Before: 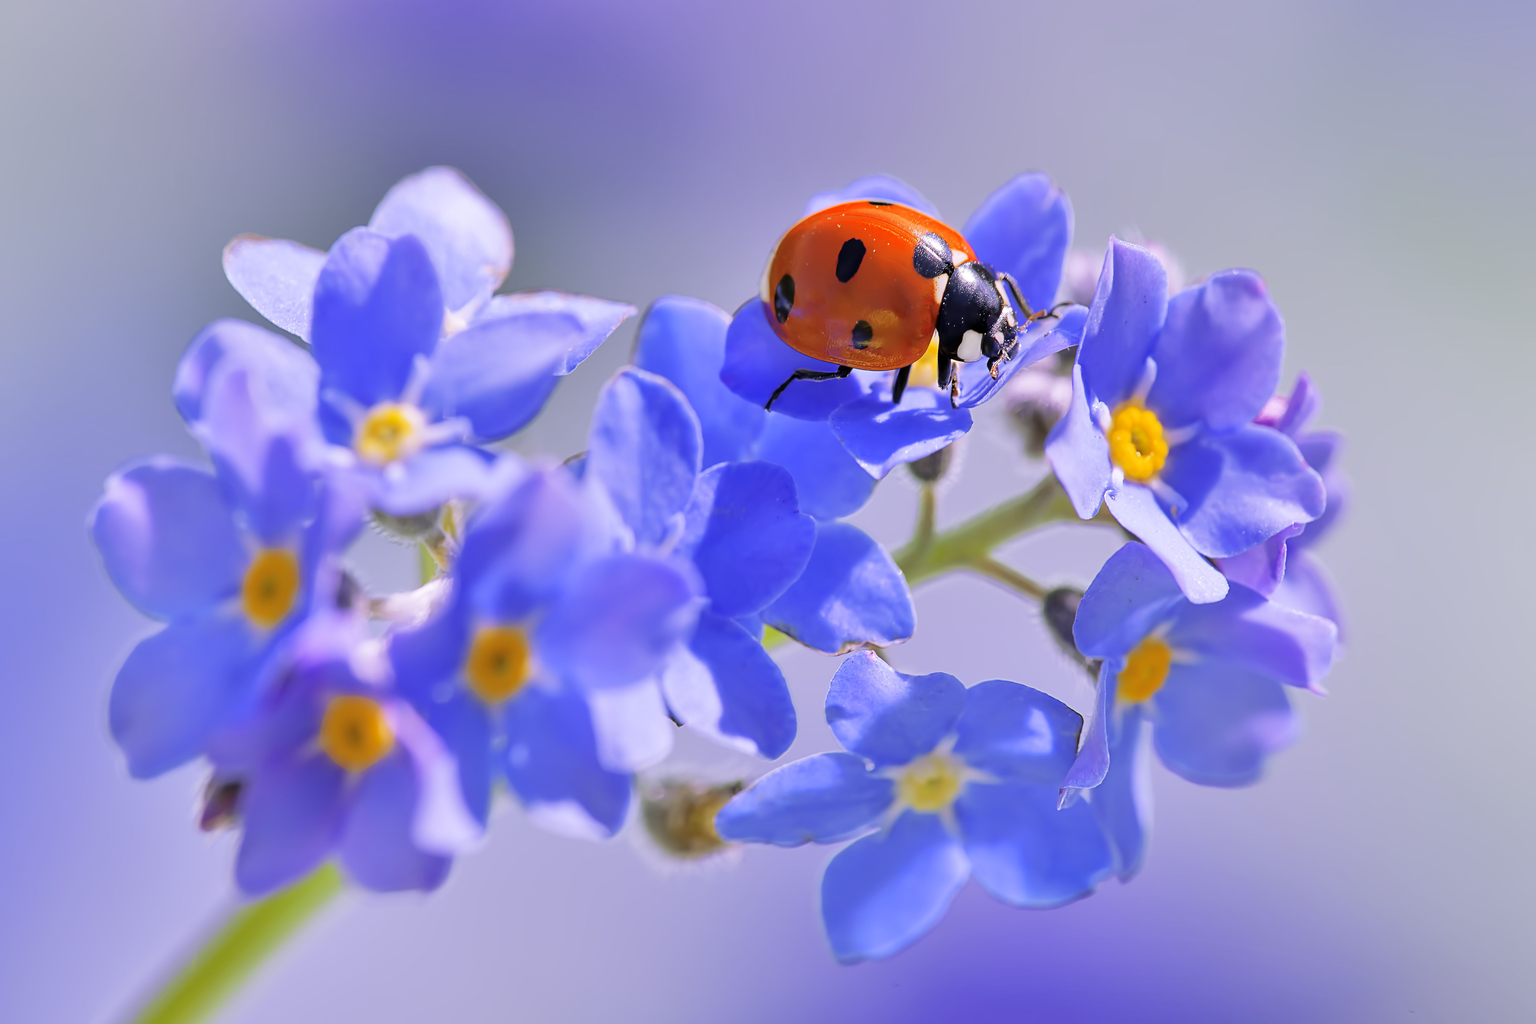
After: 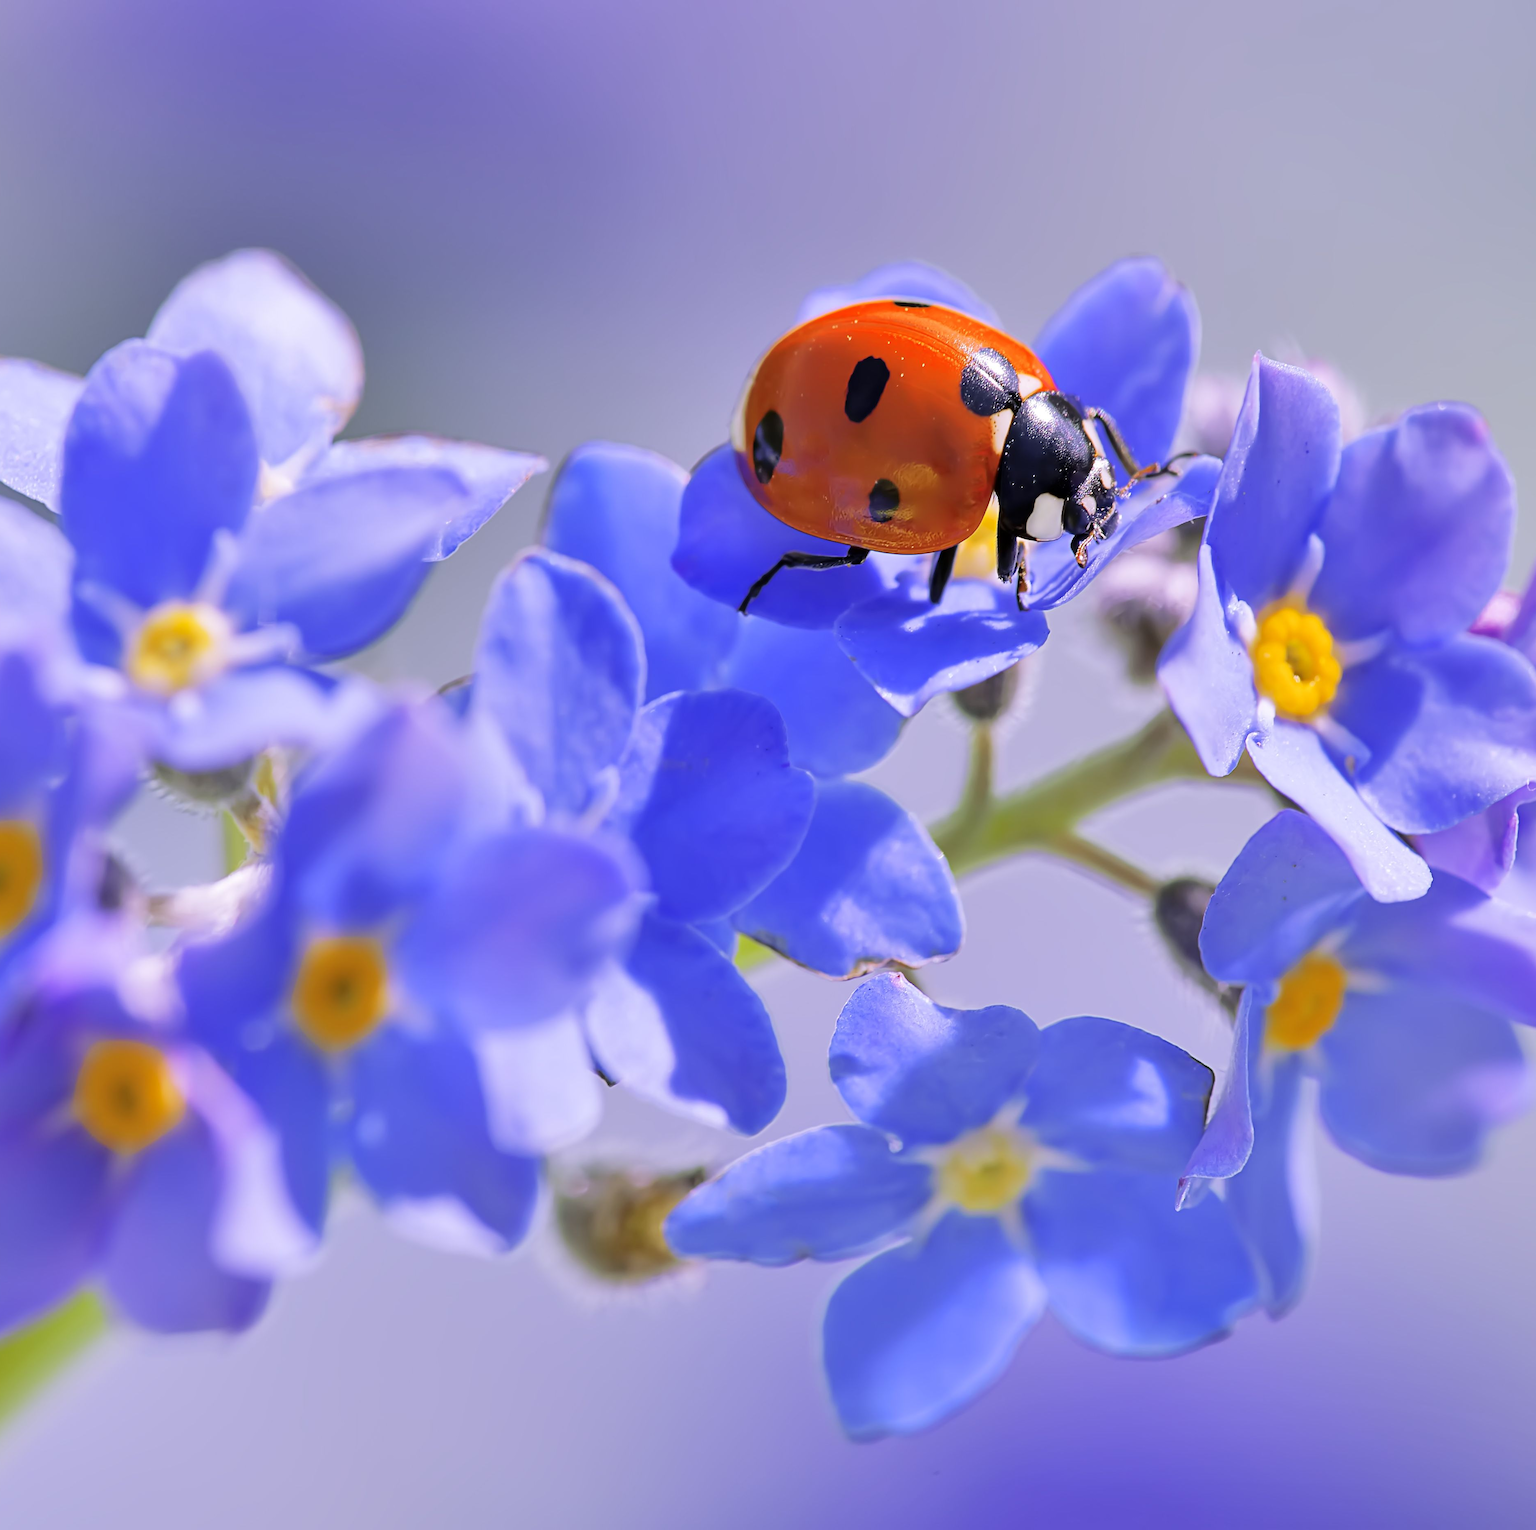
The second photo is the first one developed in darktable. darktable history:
crop and rotate: left 17.64%, right 15.434%
